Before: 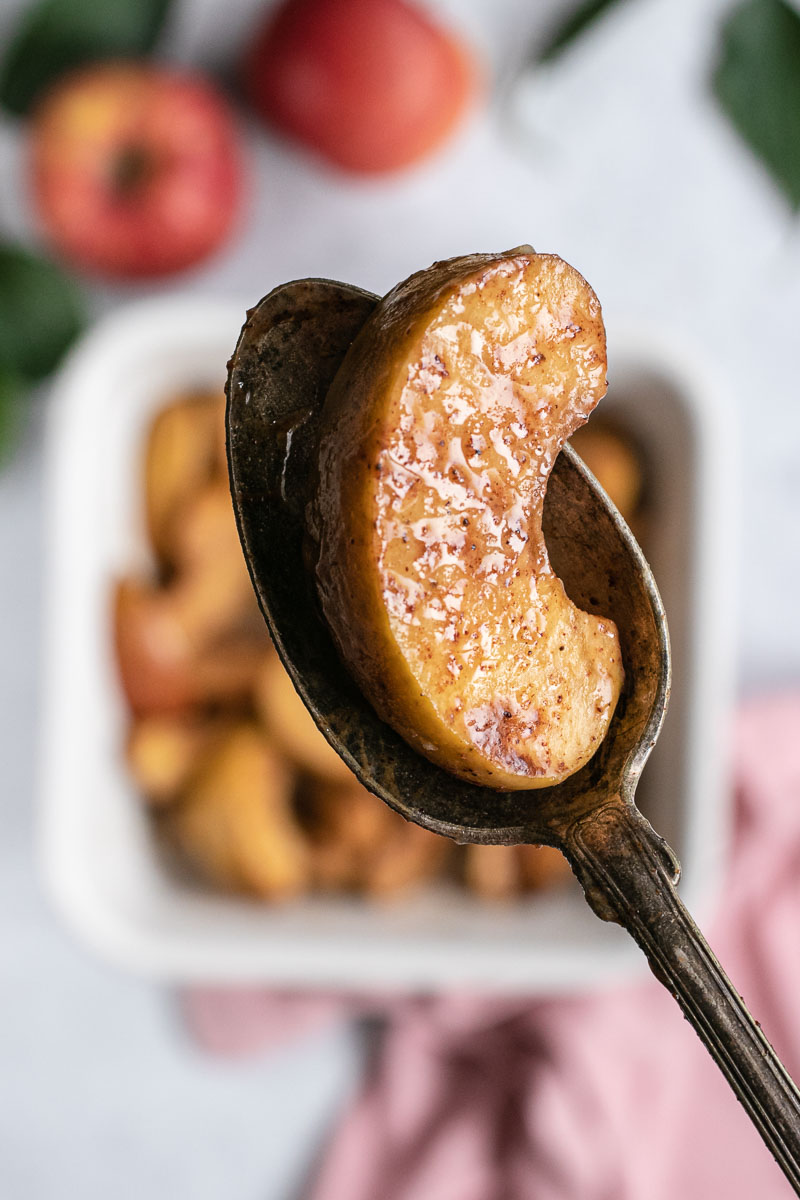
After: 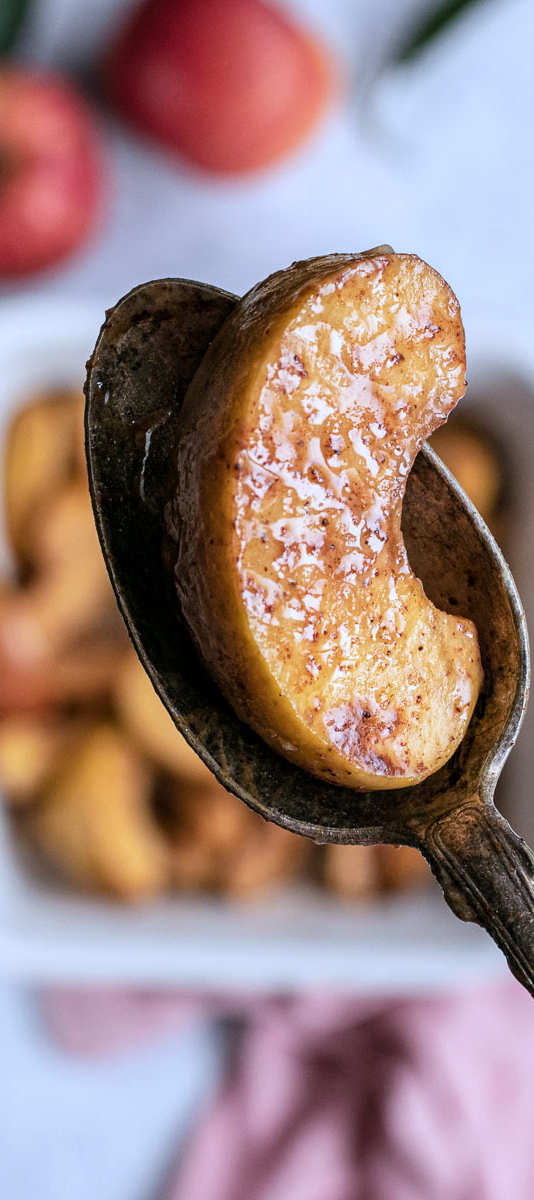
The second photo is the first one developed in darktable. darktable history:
color calibration: output R [0.994, 0.059, -0.119, 0], output G [-0.036, 1.09, -0.119, 0], output B [0.078, -0.108, 0.961, 0], illuminant custom, x 0.371, y 0.382, temperature 4281.14 K
crop and rotate: left 17.732%, right 15.423%
local contrast: highlights 100%, shadows 100%, detail 120%, midtone range 0.2
